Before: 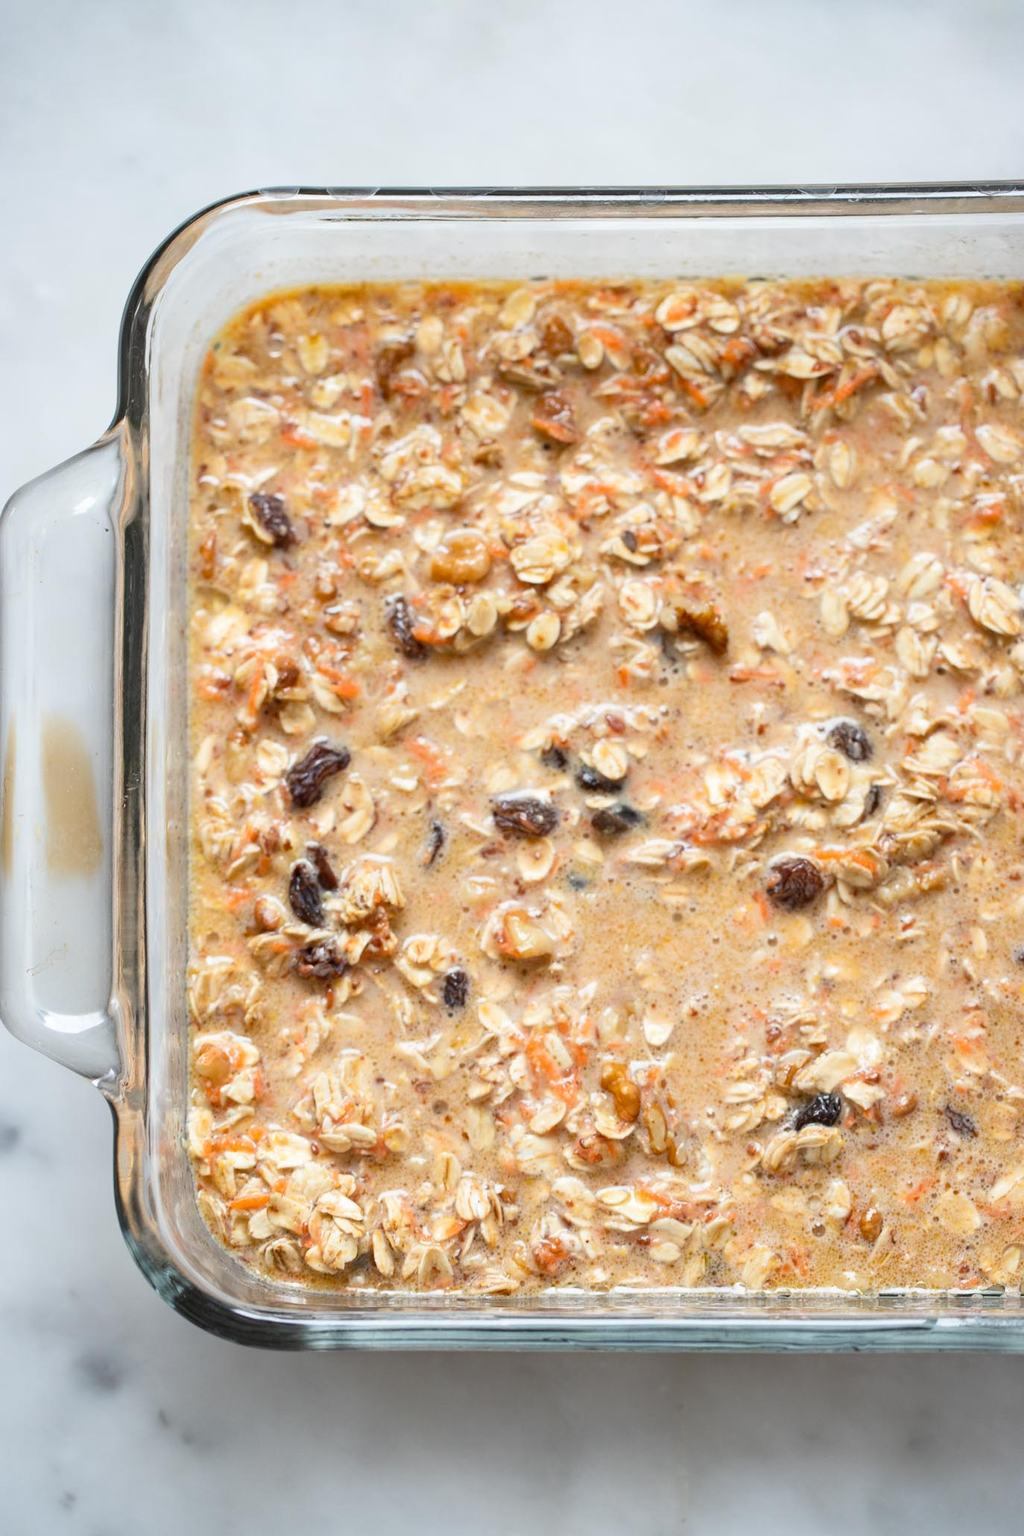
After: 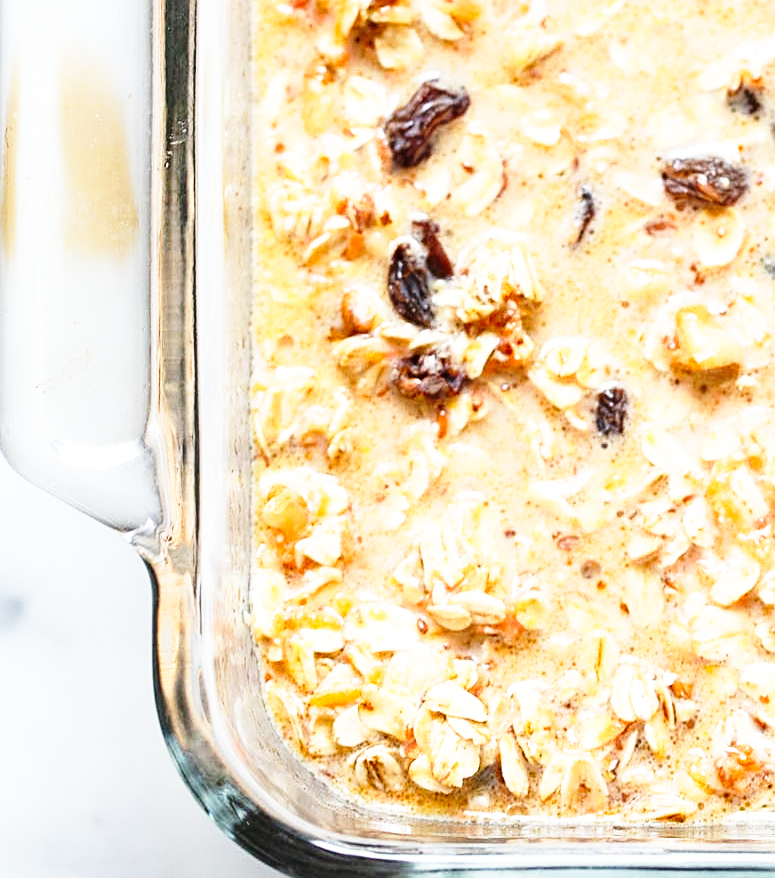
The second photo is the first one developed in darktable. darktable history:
sharpen: on, module defaults
base curve: curves: ch0 [(0, 0) (0.026, 0.03) (0.109, 0.232) (0.351, 0.748) (0.669, 0.968) (1, 1)], preserve colors none
grain: coarseness 0.81 ISO, strength 1.34%, mid-tones bias 0%
crop: top 44.483%, right 43.593%, bottom 12.892%
